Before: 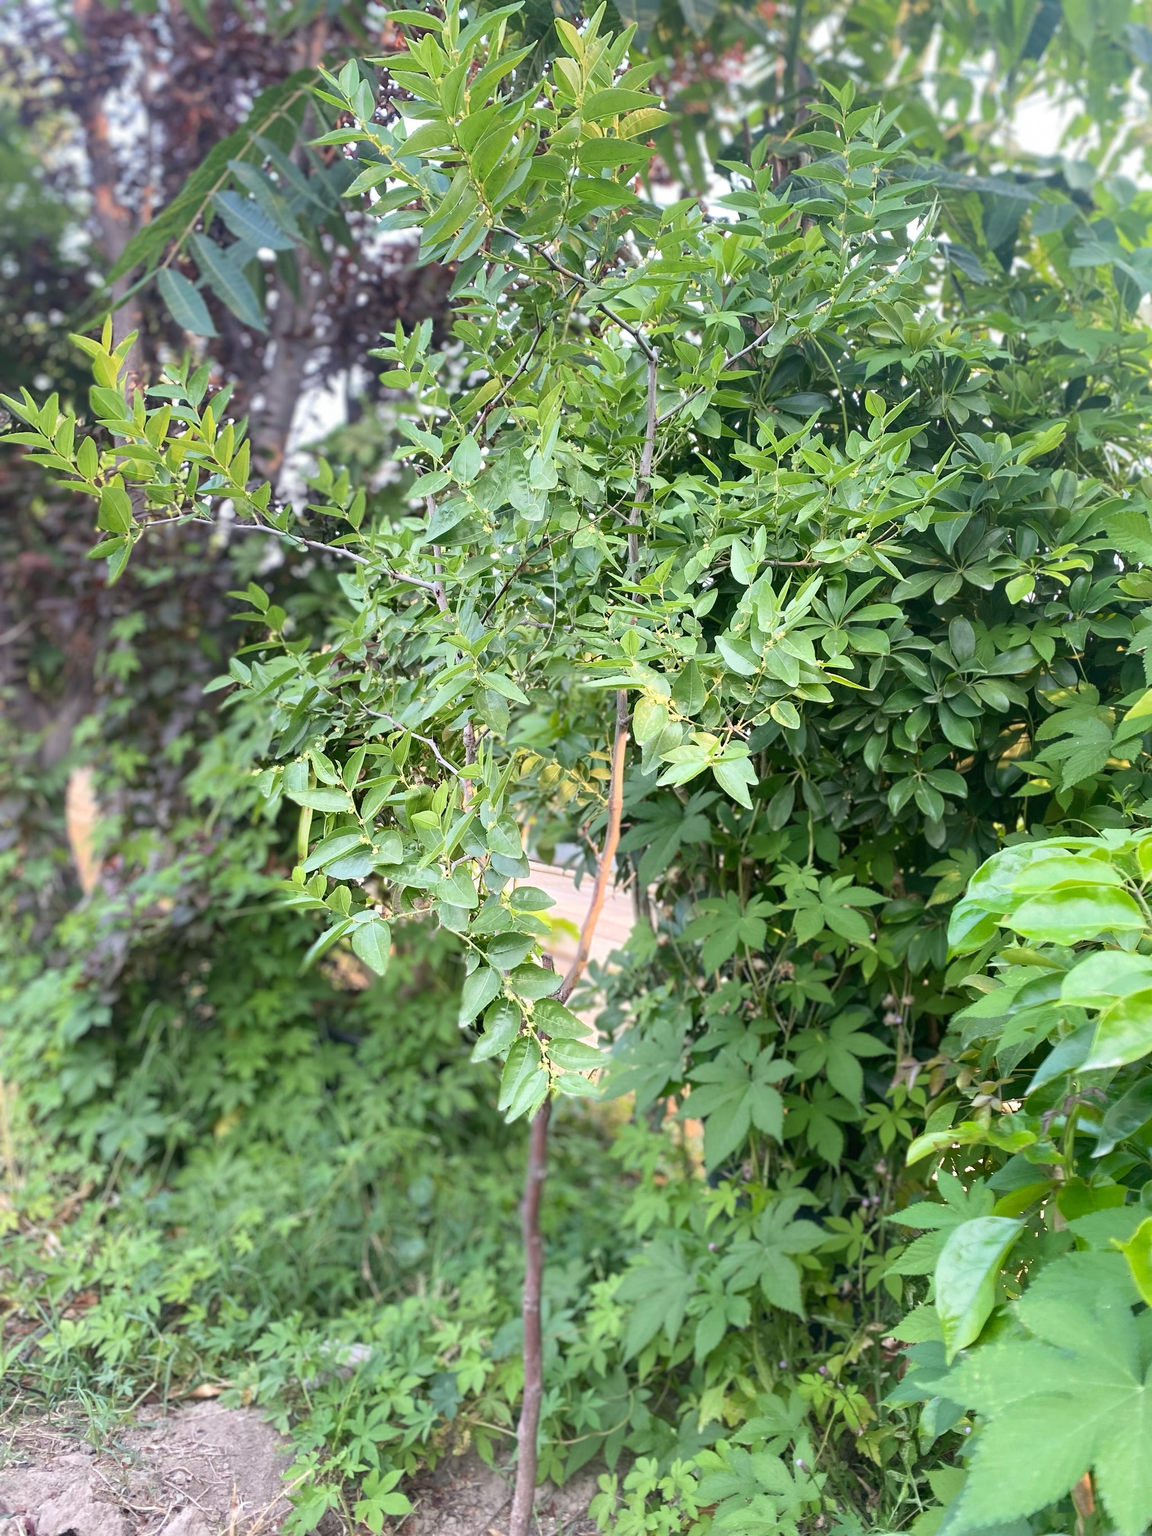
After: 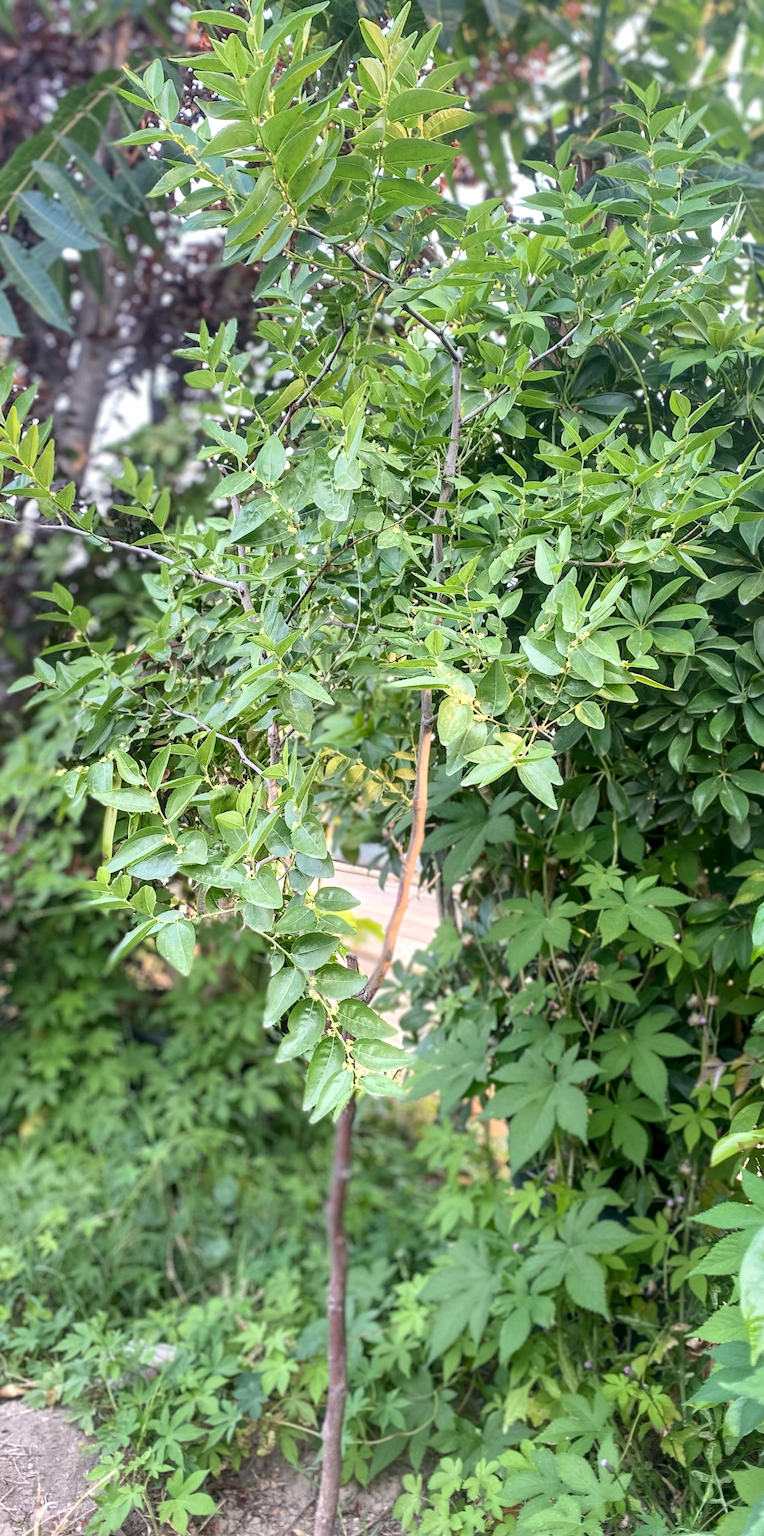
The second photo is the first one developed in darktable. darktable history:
crop: left 17.04%, right 16.635%
local contrast: on, module defaults
